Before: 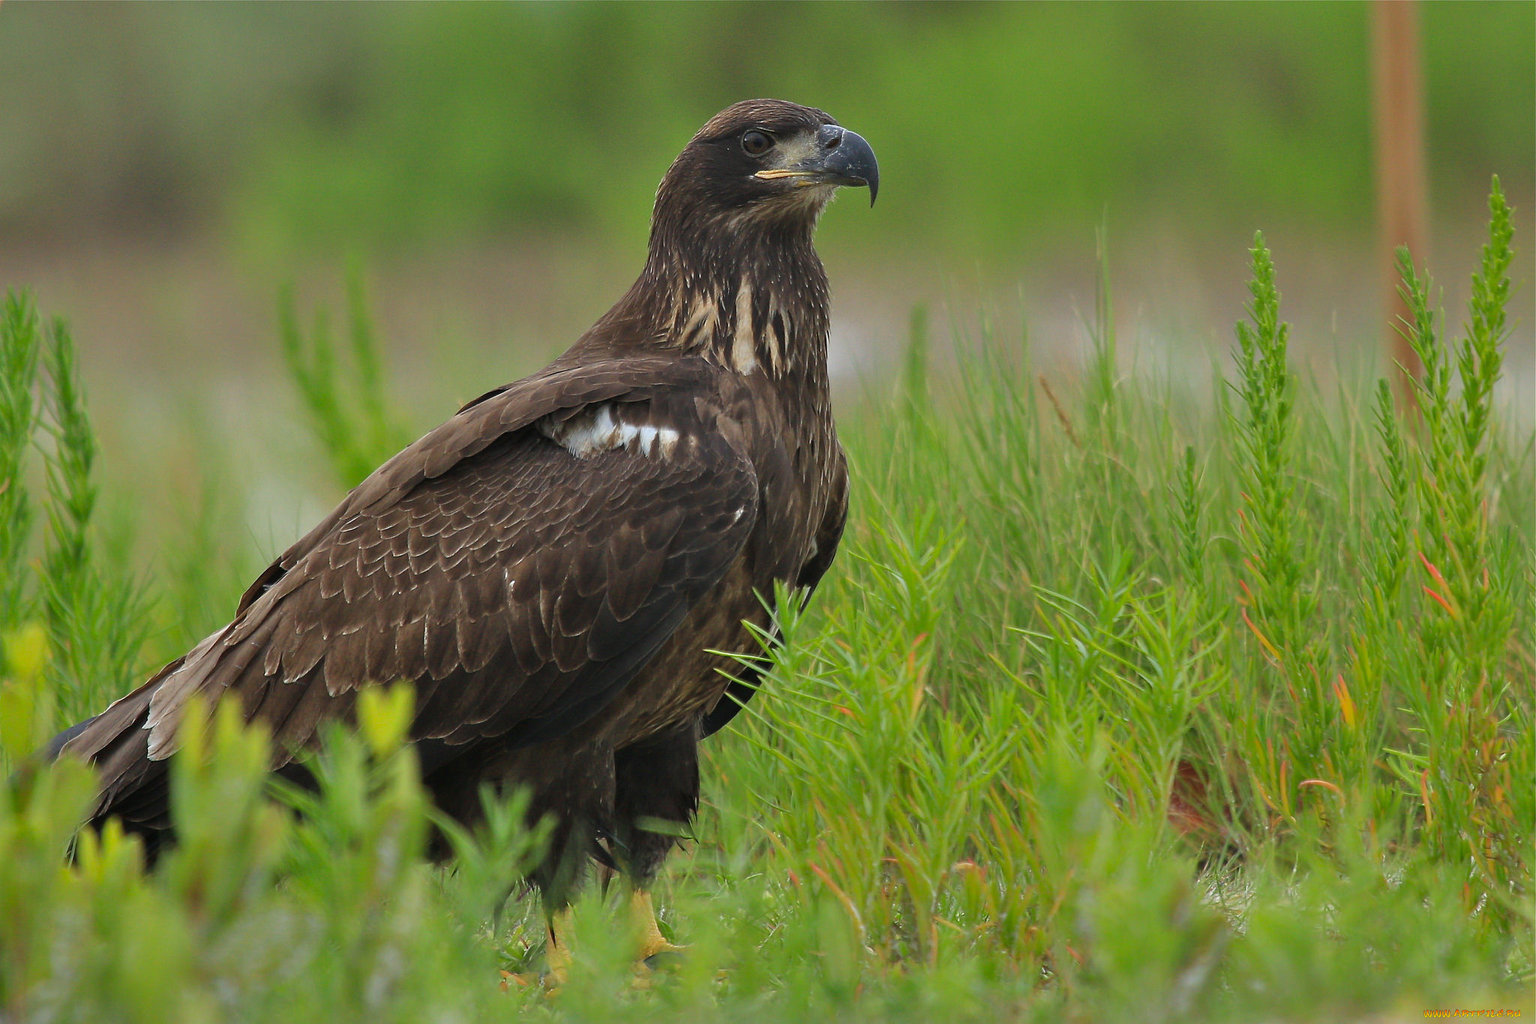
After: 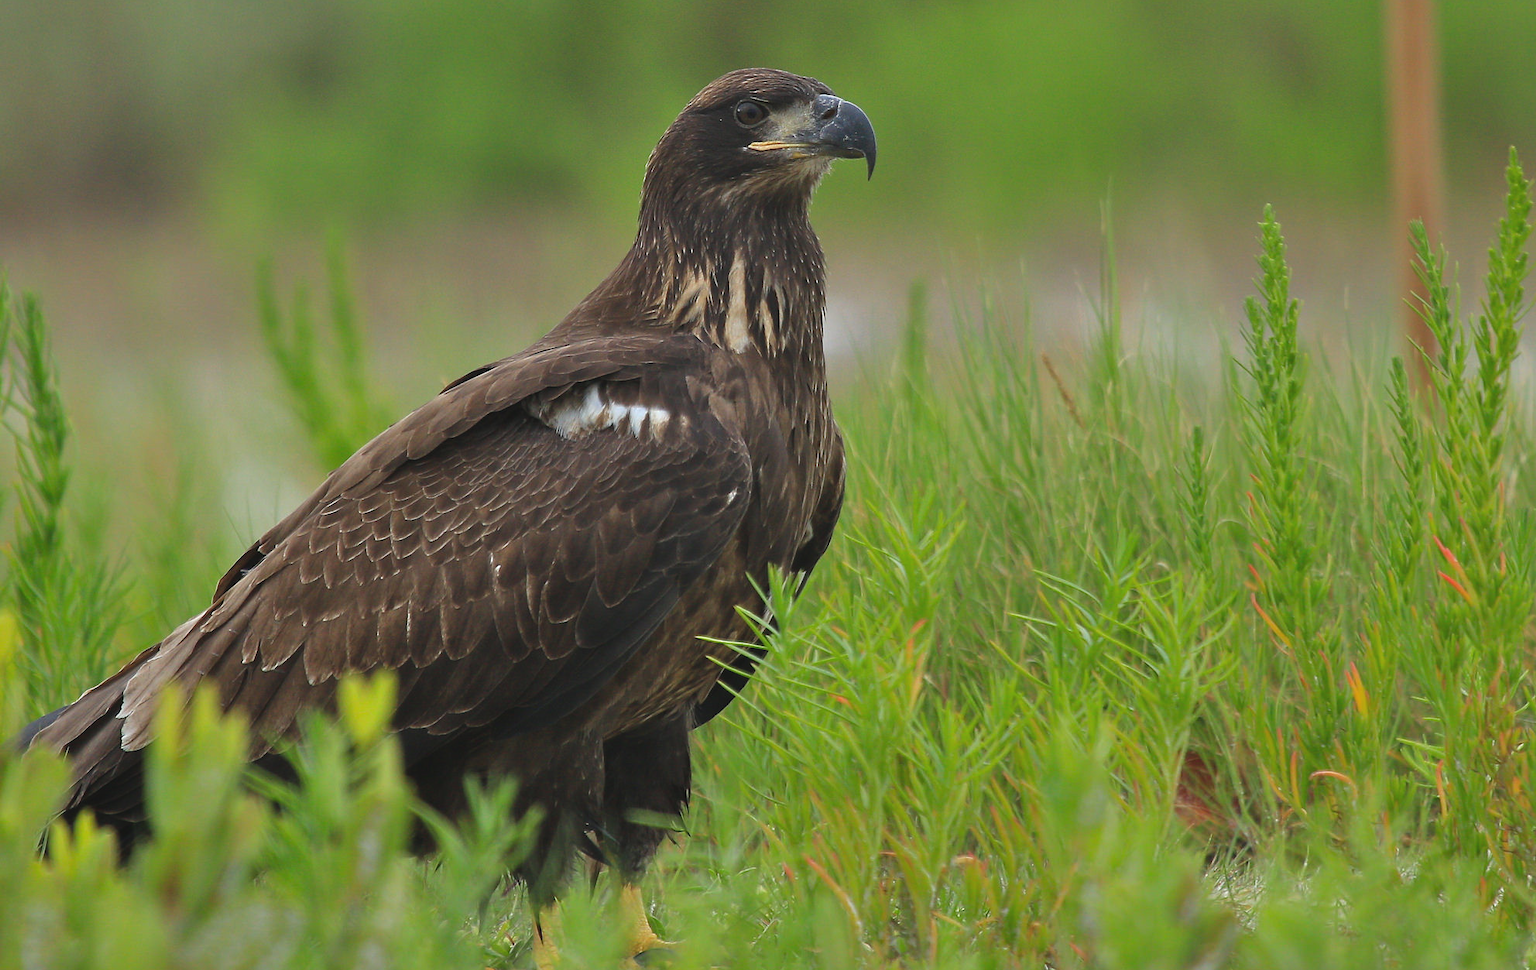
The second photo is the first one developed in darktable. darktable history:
crop: left 1.964%, top 3.251%, right 1.122%, bottom 4.933%
exposure: black level correction -0.005, exposure 0.054 EV, compensate highlight preservation false
